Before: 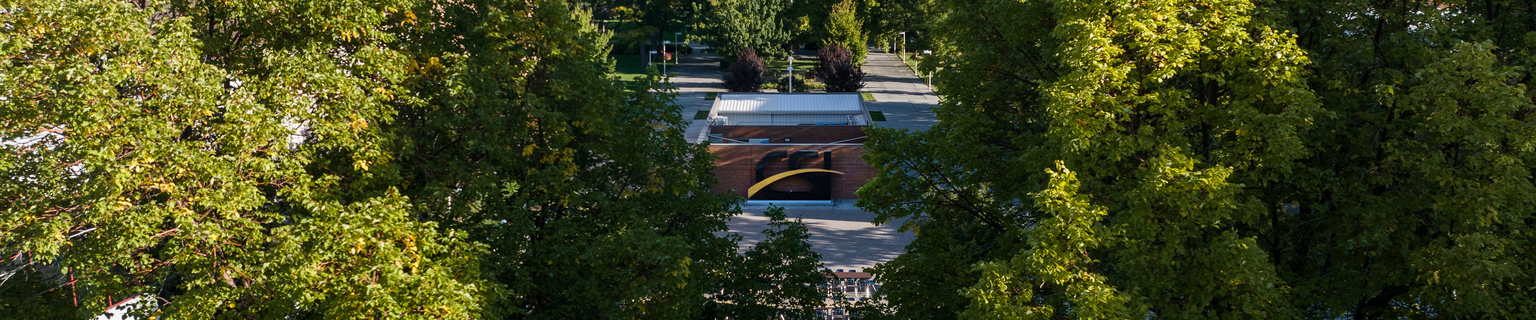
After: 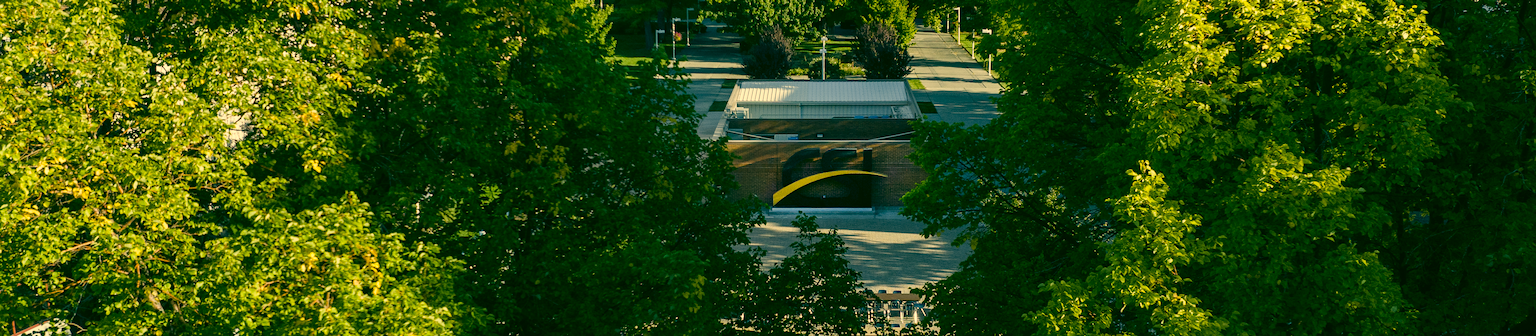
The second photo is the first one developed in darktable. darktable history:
crop: left 6.446%, top 8.188%, right 9.538%, bottom 3.548%
color correction: highlights a* 5.62, highlights b* 33.57, shadows a* -25.86, shadows b* 4.02
